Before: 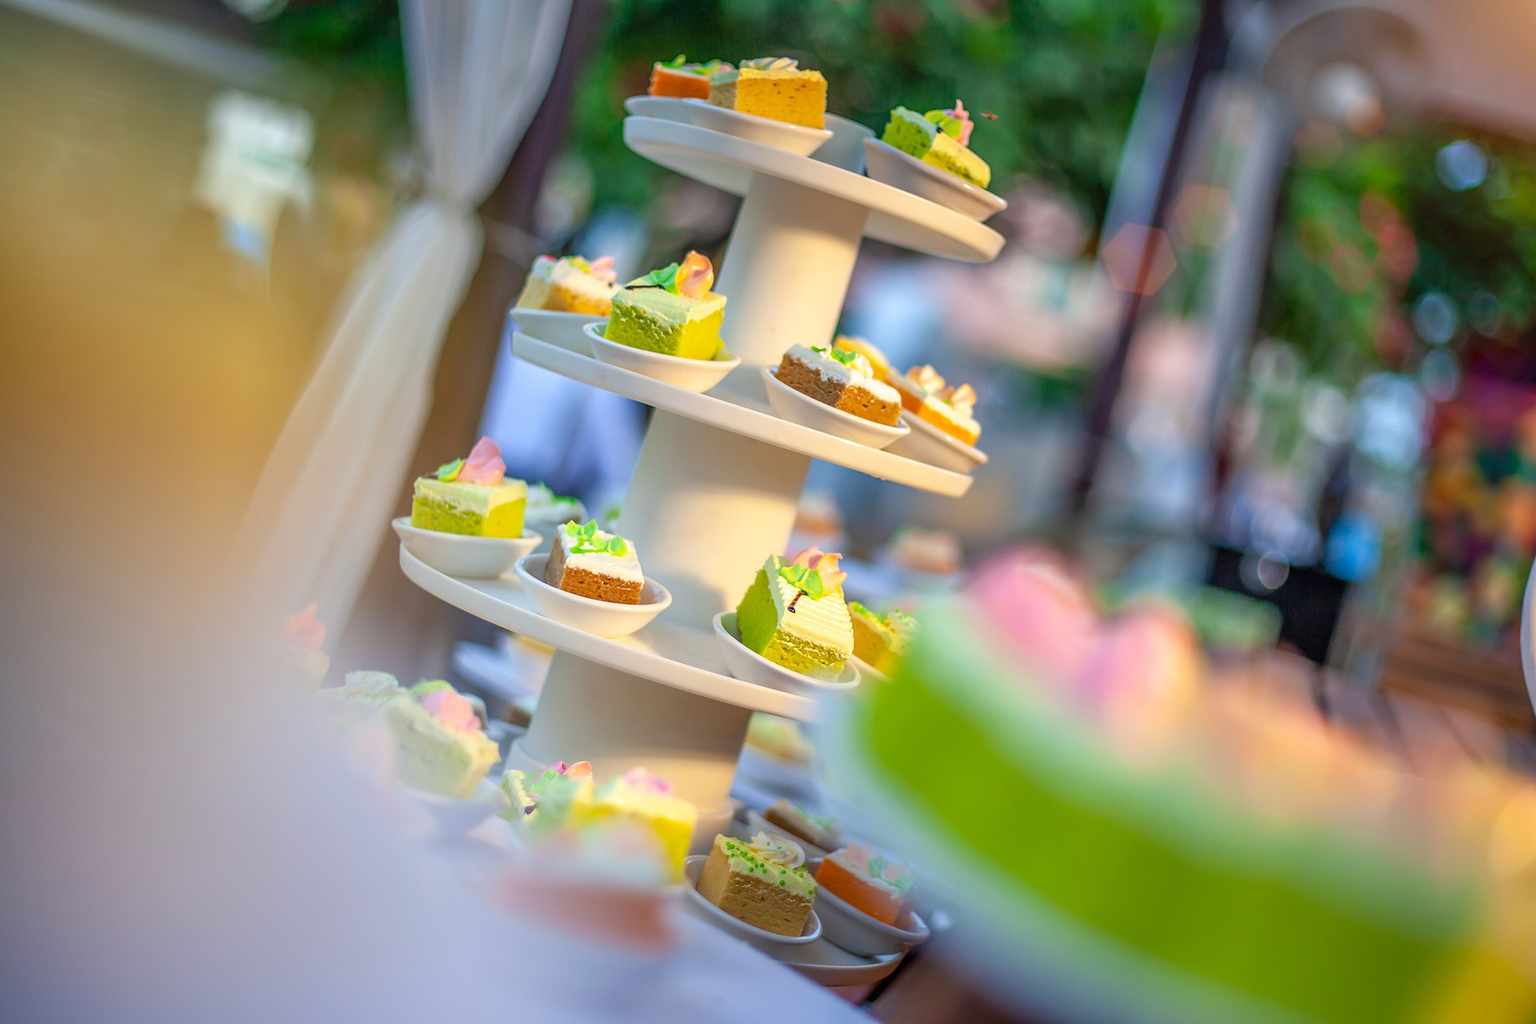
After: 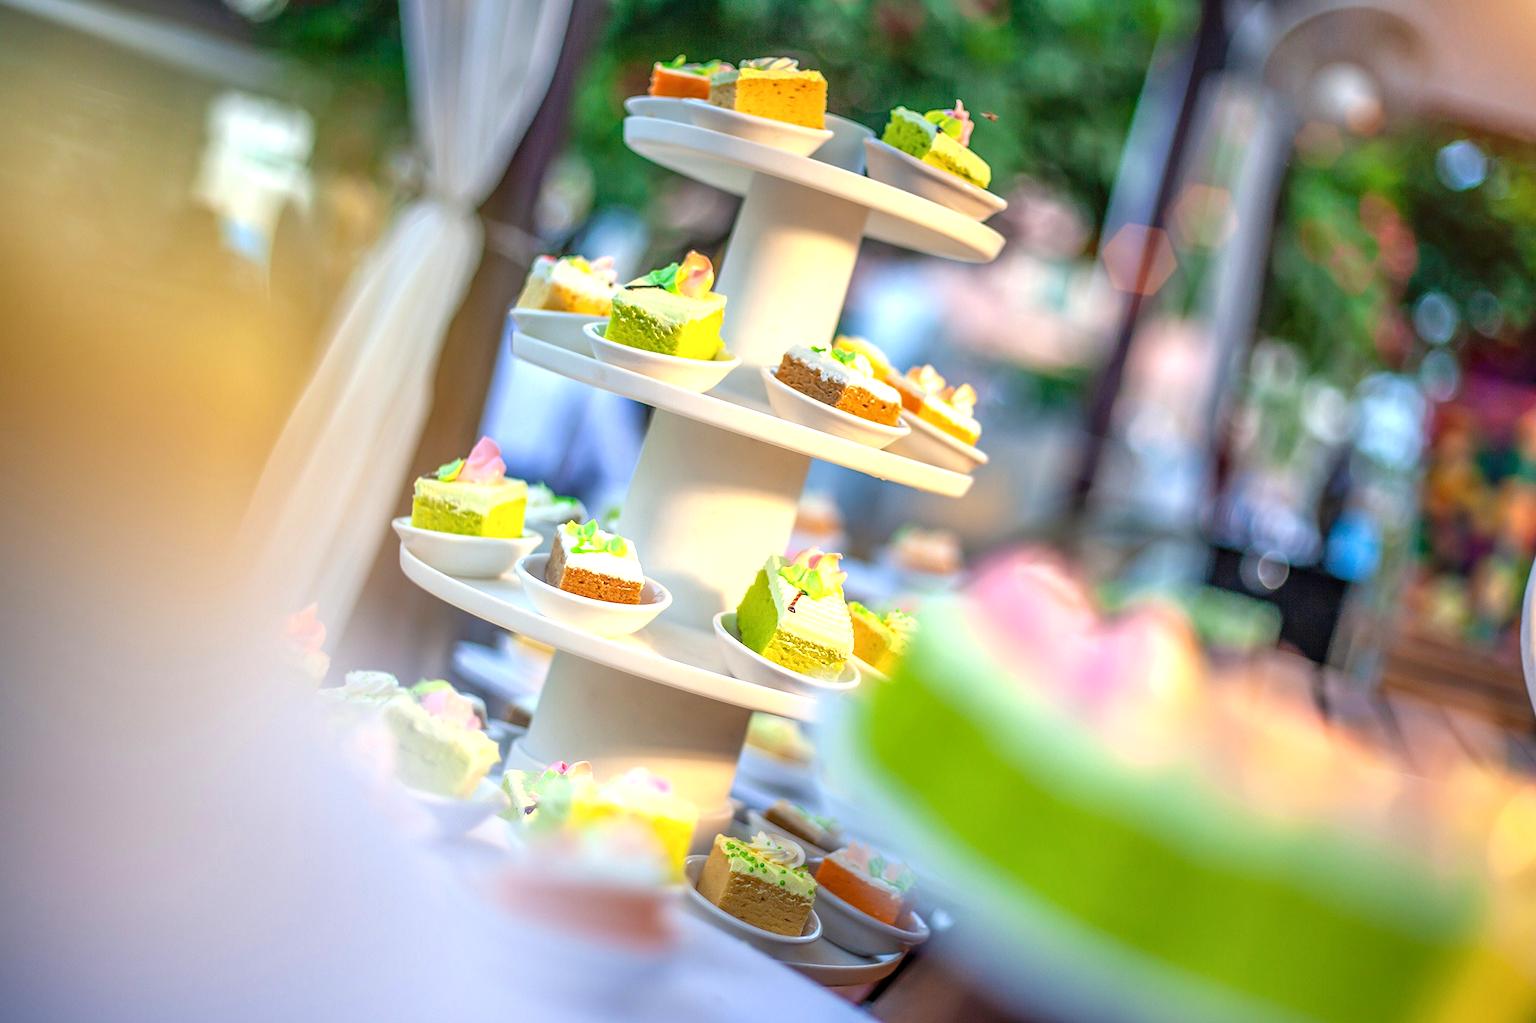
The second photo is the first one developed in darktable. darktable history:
local contrast: on, module defaults
exposure: black level correction -0.002, exposure 0.535 EV, compensate highlight preservation false
